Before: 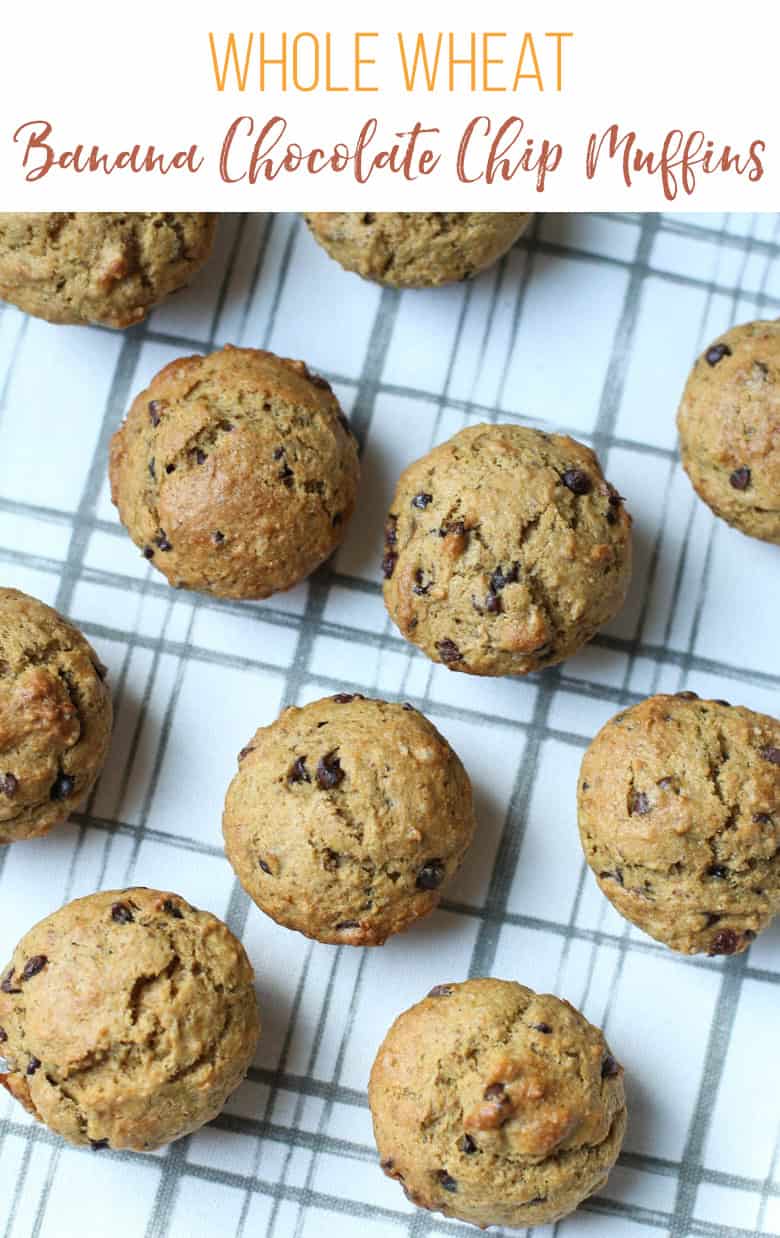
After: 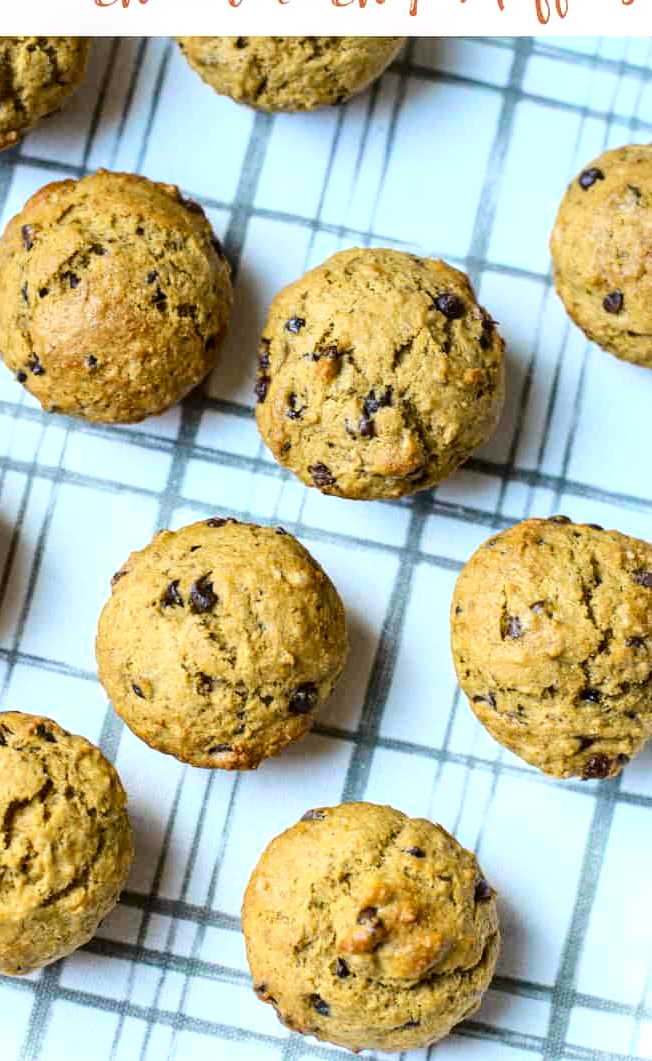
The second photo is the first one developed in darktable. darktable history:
local contrast: on, module defaults
color balance rgb: linear chroma grading › global chroma 6.48%, perceptual saturation grading › global saturation 12.96%, global vibrance 6.02%
crop: left 16.315%, top 14.246%
tone curve: curves: ch0 [(0, 0.023) (0.087, 0.065) (0.184, 0.168) (0.45, 0.54) (0.57, 0.683) (0.722, 0.825) (0.877, 0.948) (1, 1)]; ch1 [(0, 0) (0.388, 0.369) (0.45, 0.43) (0.505, 0.509) (0.534, 0.528) (0.657, 0.655) (1, 1)]; ch2 [(0, 0) (0.314, 0.223) (0.427, 0.405) (0.5, 0.5) (0.55, 0.566) (0.625, 0.657) (1, 1)], color space Lab, independent channels, preserve colors none
